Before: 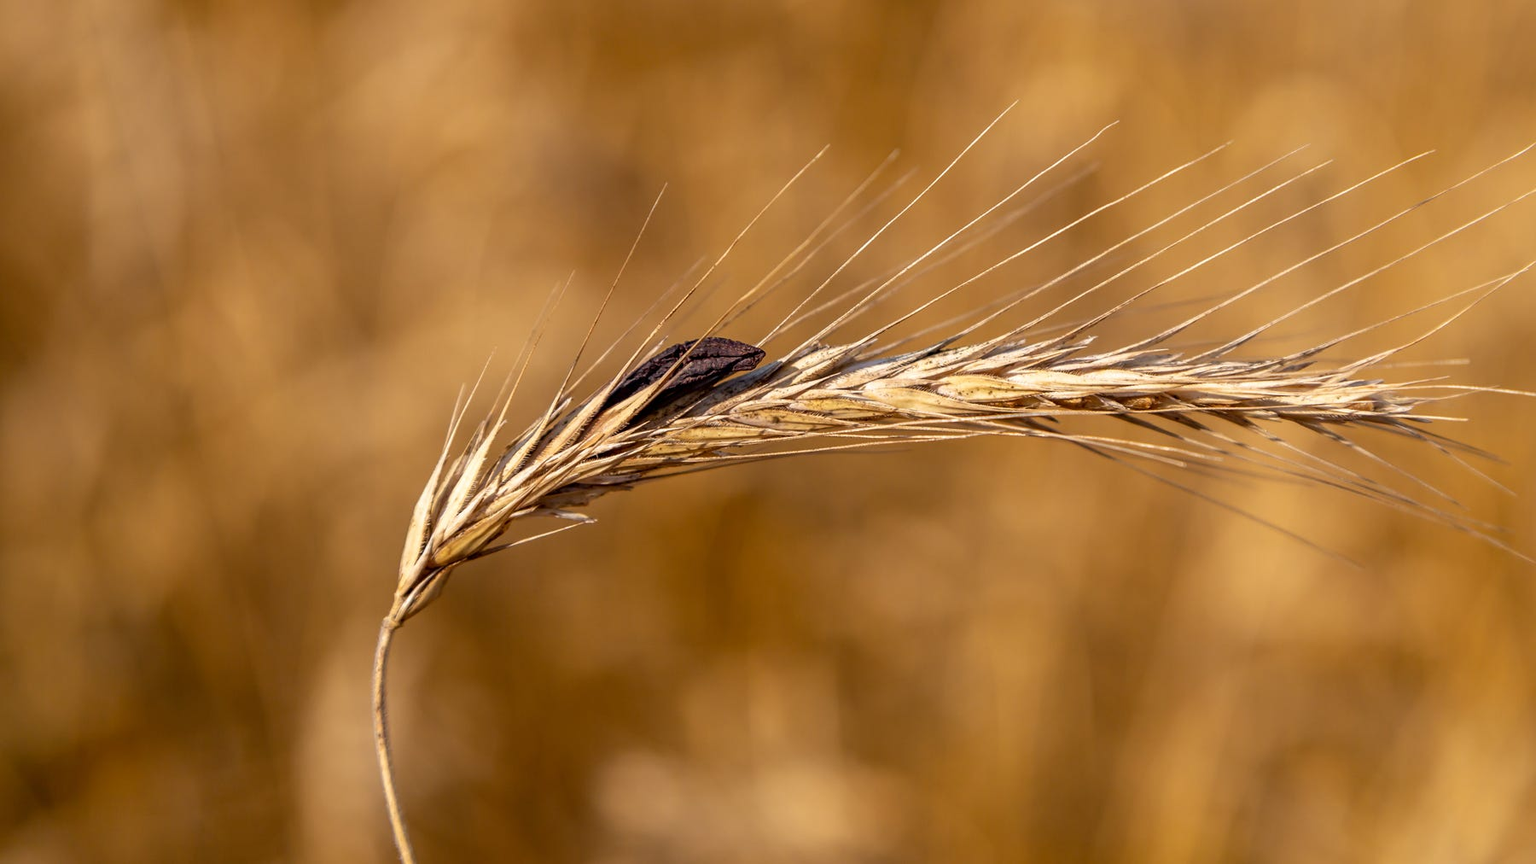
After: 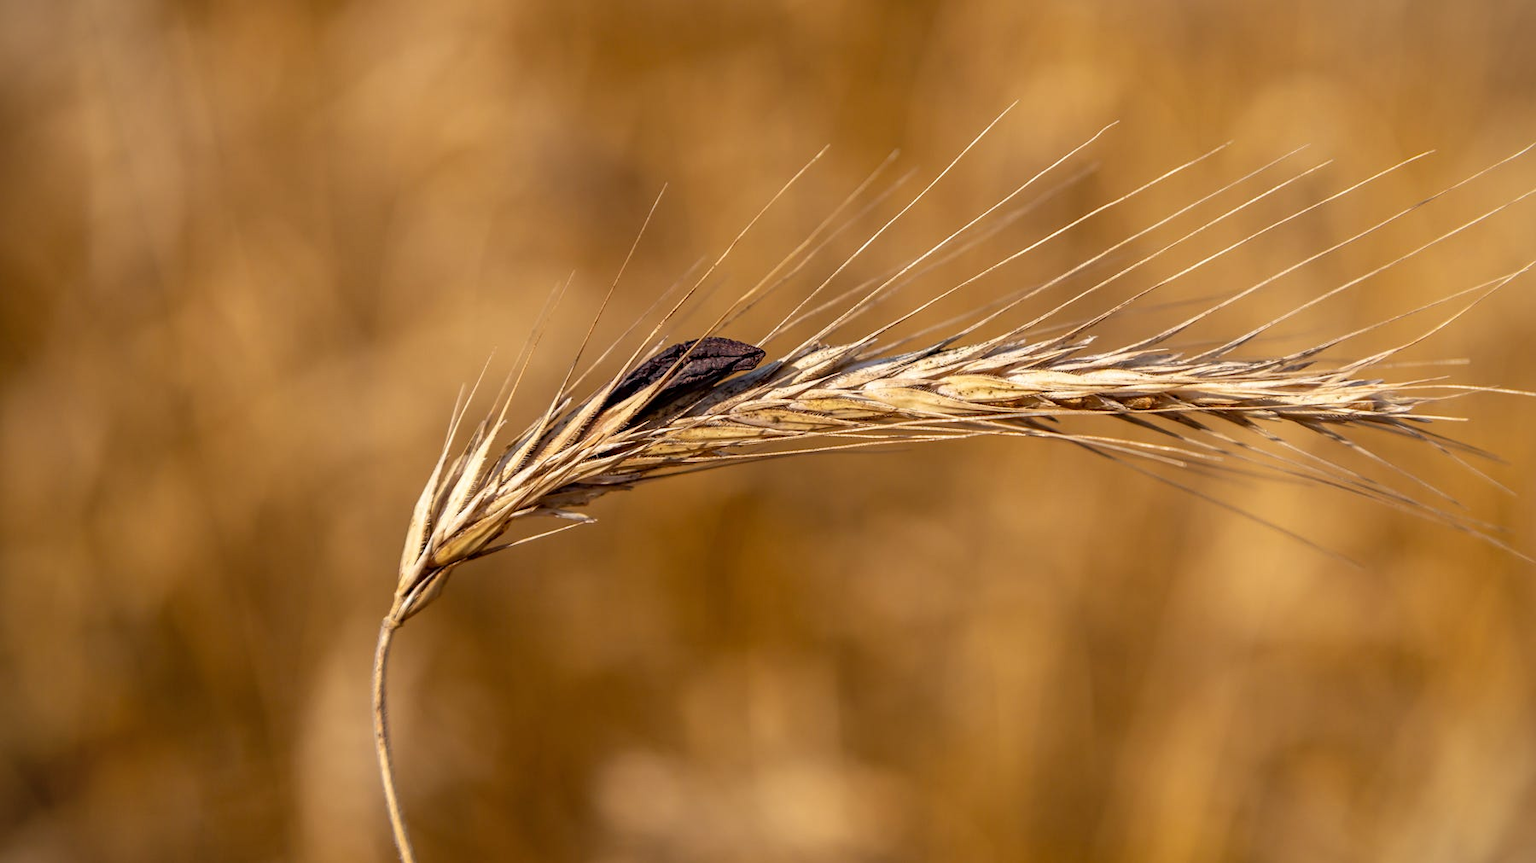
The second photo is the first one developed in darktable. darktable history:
vignetting: fall-off start 99.45%, brightness -0.404, saturation -0.301, width/height ratio 1.302
shadows and highlights: shadows 29.68, highlights -30.3, low approximation 0.01, soften with gaussian
